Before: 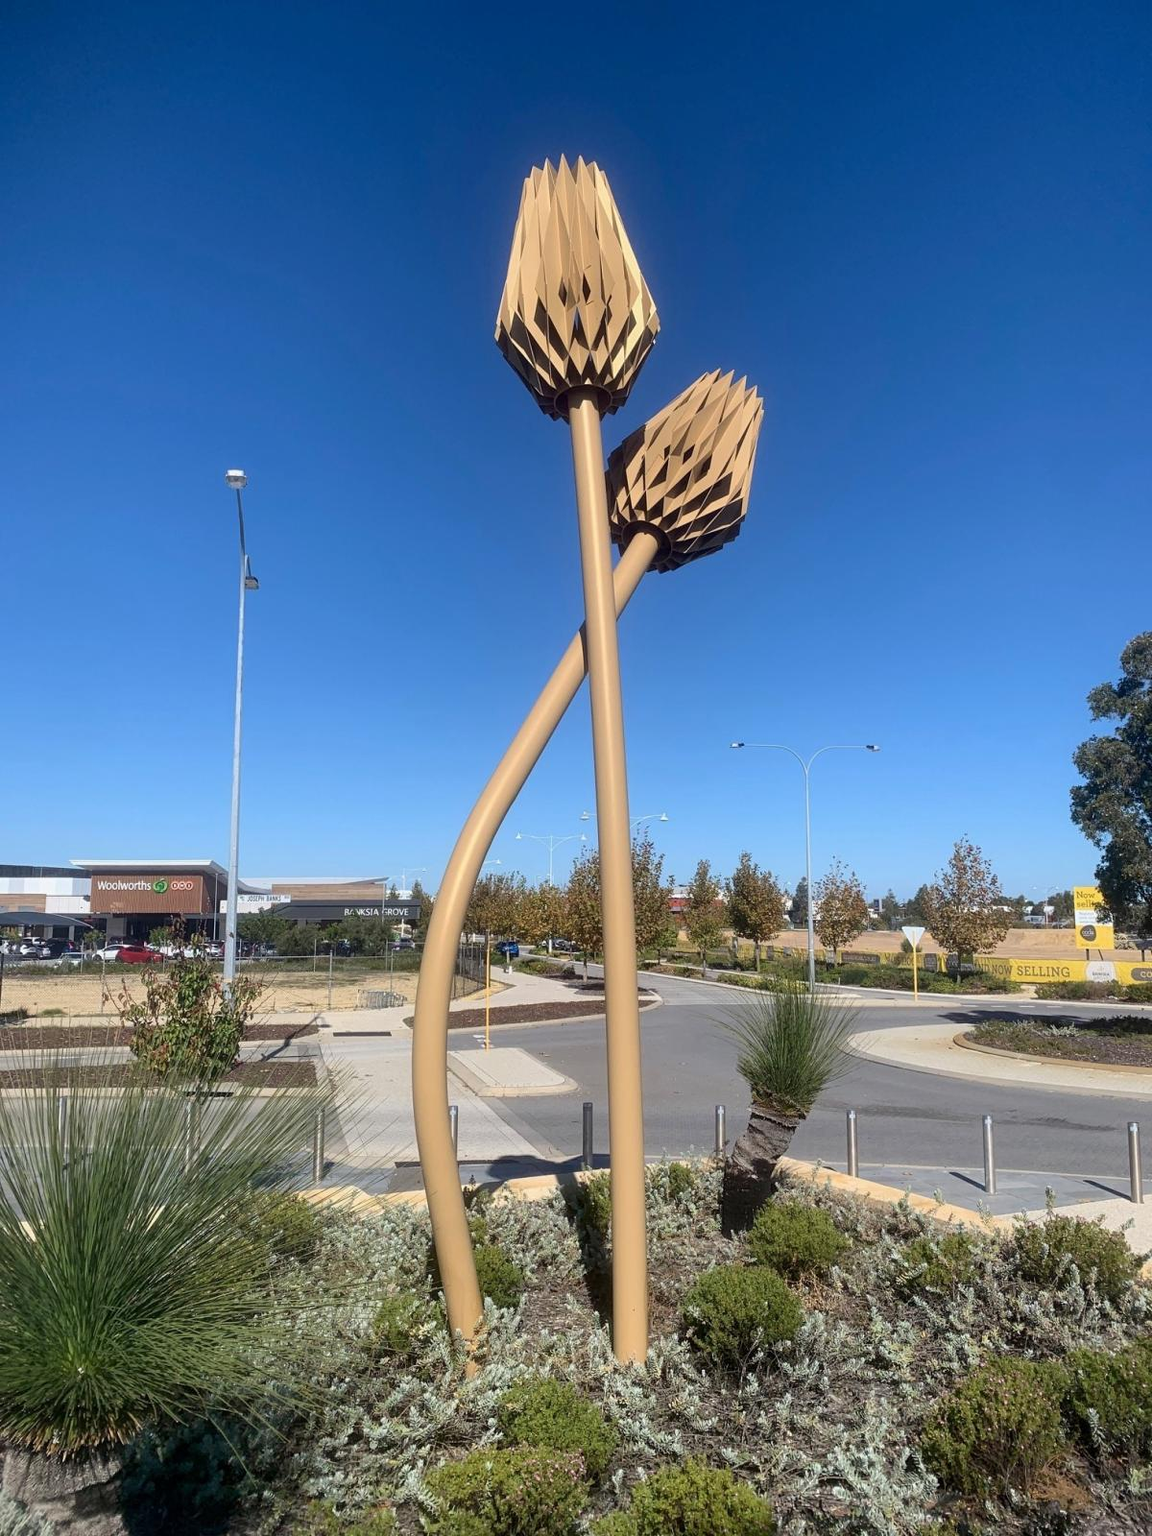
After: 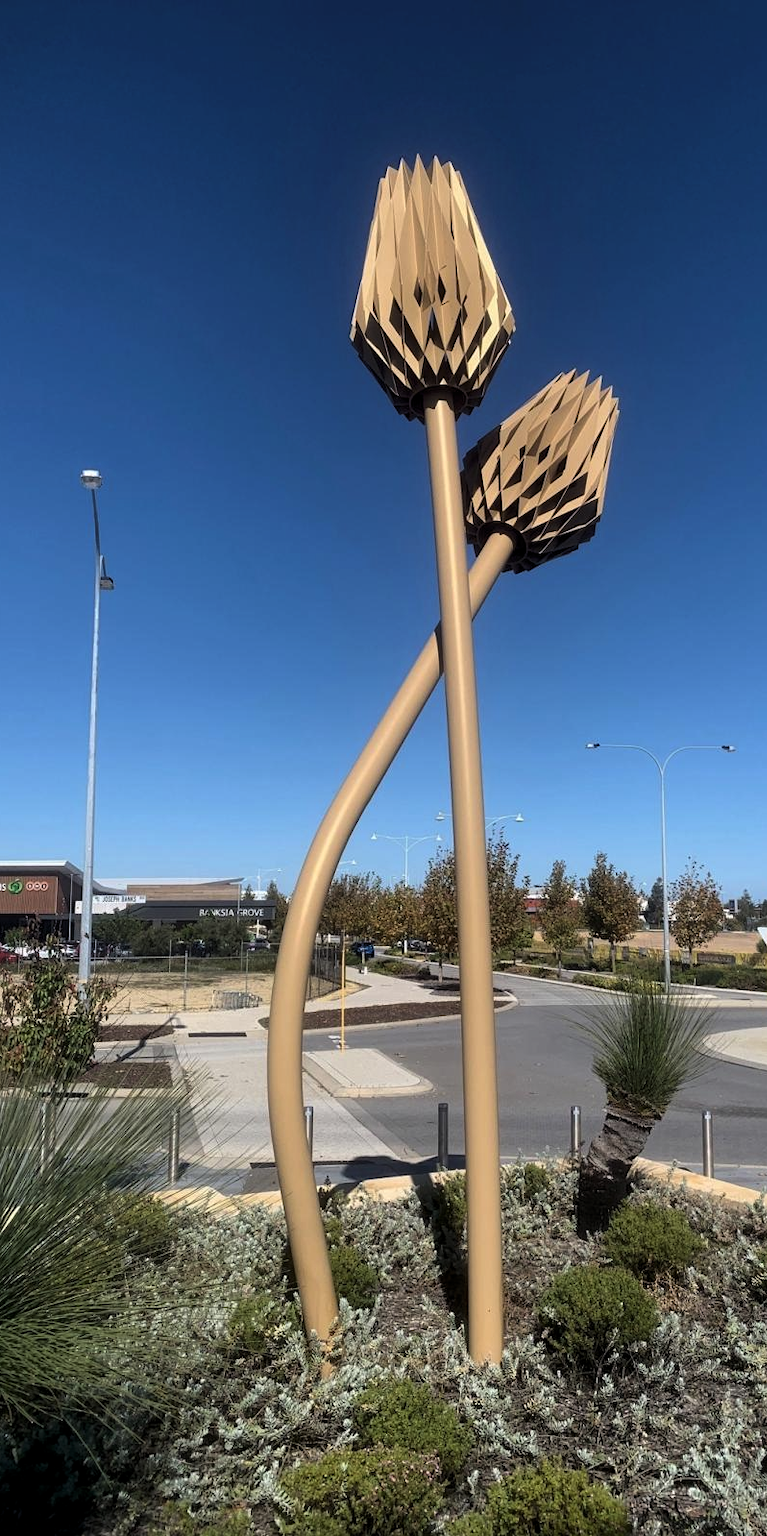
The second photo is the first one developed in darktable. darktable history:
levels: levels [0.029, 0.545, 0.971]
crop and rotate: left 12.648%, right 20.685%
